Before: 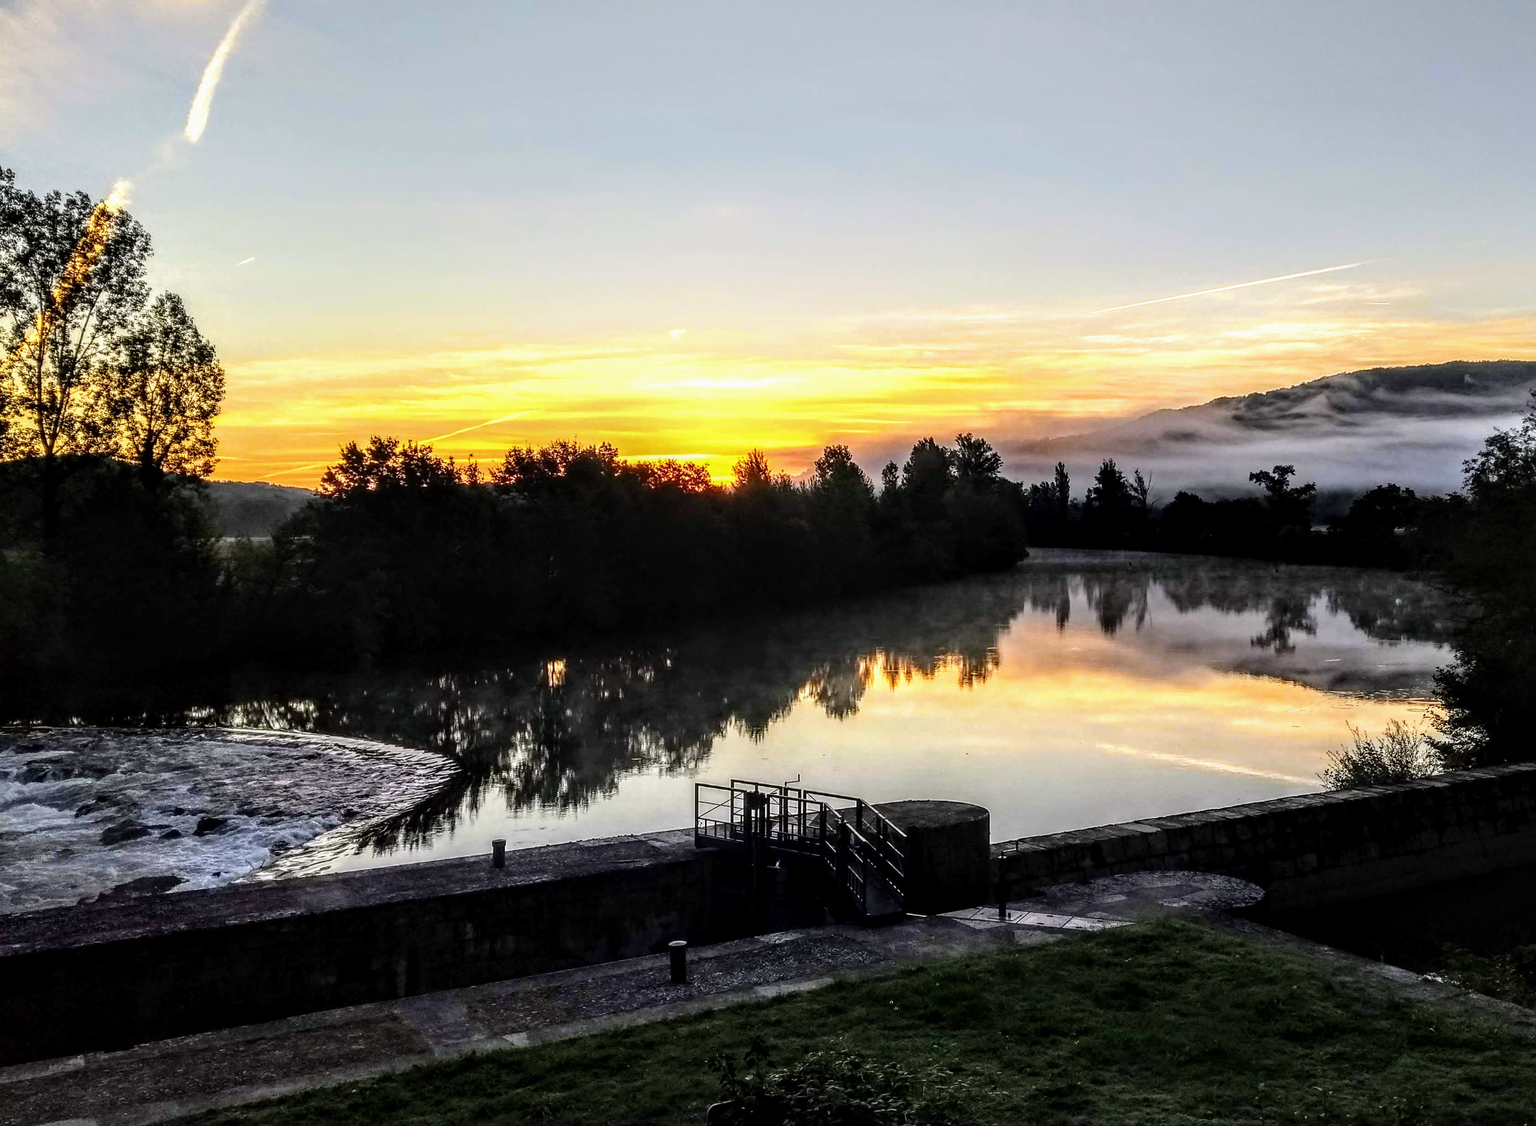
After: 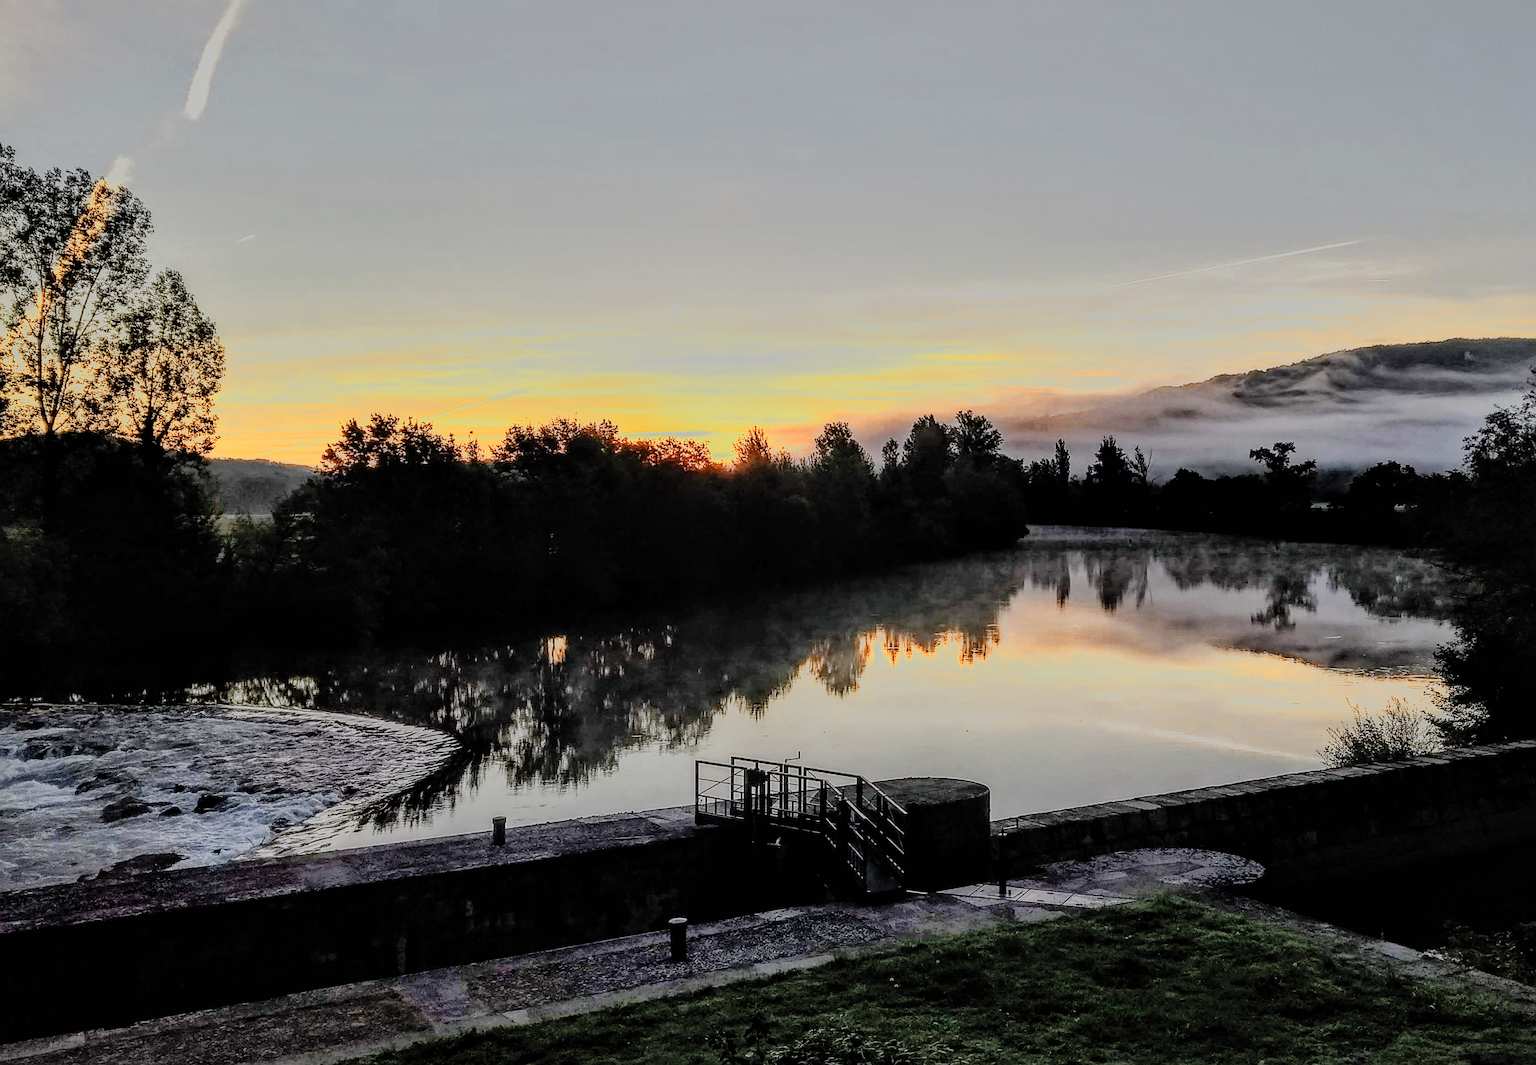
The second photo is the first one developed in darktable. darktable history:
crop and rotate: top 2.07%, bottom 3.255%
sharpen: on, module defaults
color zones: curves: ch0 [(0.018, 0.548) (0.197, 0.654) (0.425, 0.447) (0.605, 0.658) (0.732, 0.579)]; ch1 [(0.105, 0.531) (0.224, 0.531) (0.386, 0.39) (0.618, 0.456) (0.732, 0.456) (0.956, 0.421)]; ch2 [(0.039, 0.583) (0.215, 0.465) (0.399, 0.544) (0.465, 0.548) (0.614, 0.447) (0.724, 0.43) (0.882, 0.623) (0.956, 0.632)]
filmic rgb: black relative exposure -7.65 EV, white relative exposure 4.56 EV, hardness 3.61, preserve chrominance no, color science v5 (2021), contrast in shadows safe, contrast in highlights safe
shadows and highlights: on, module defaults
